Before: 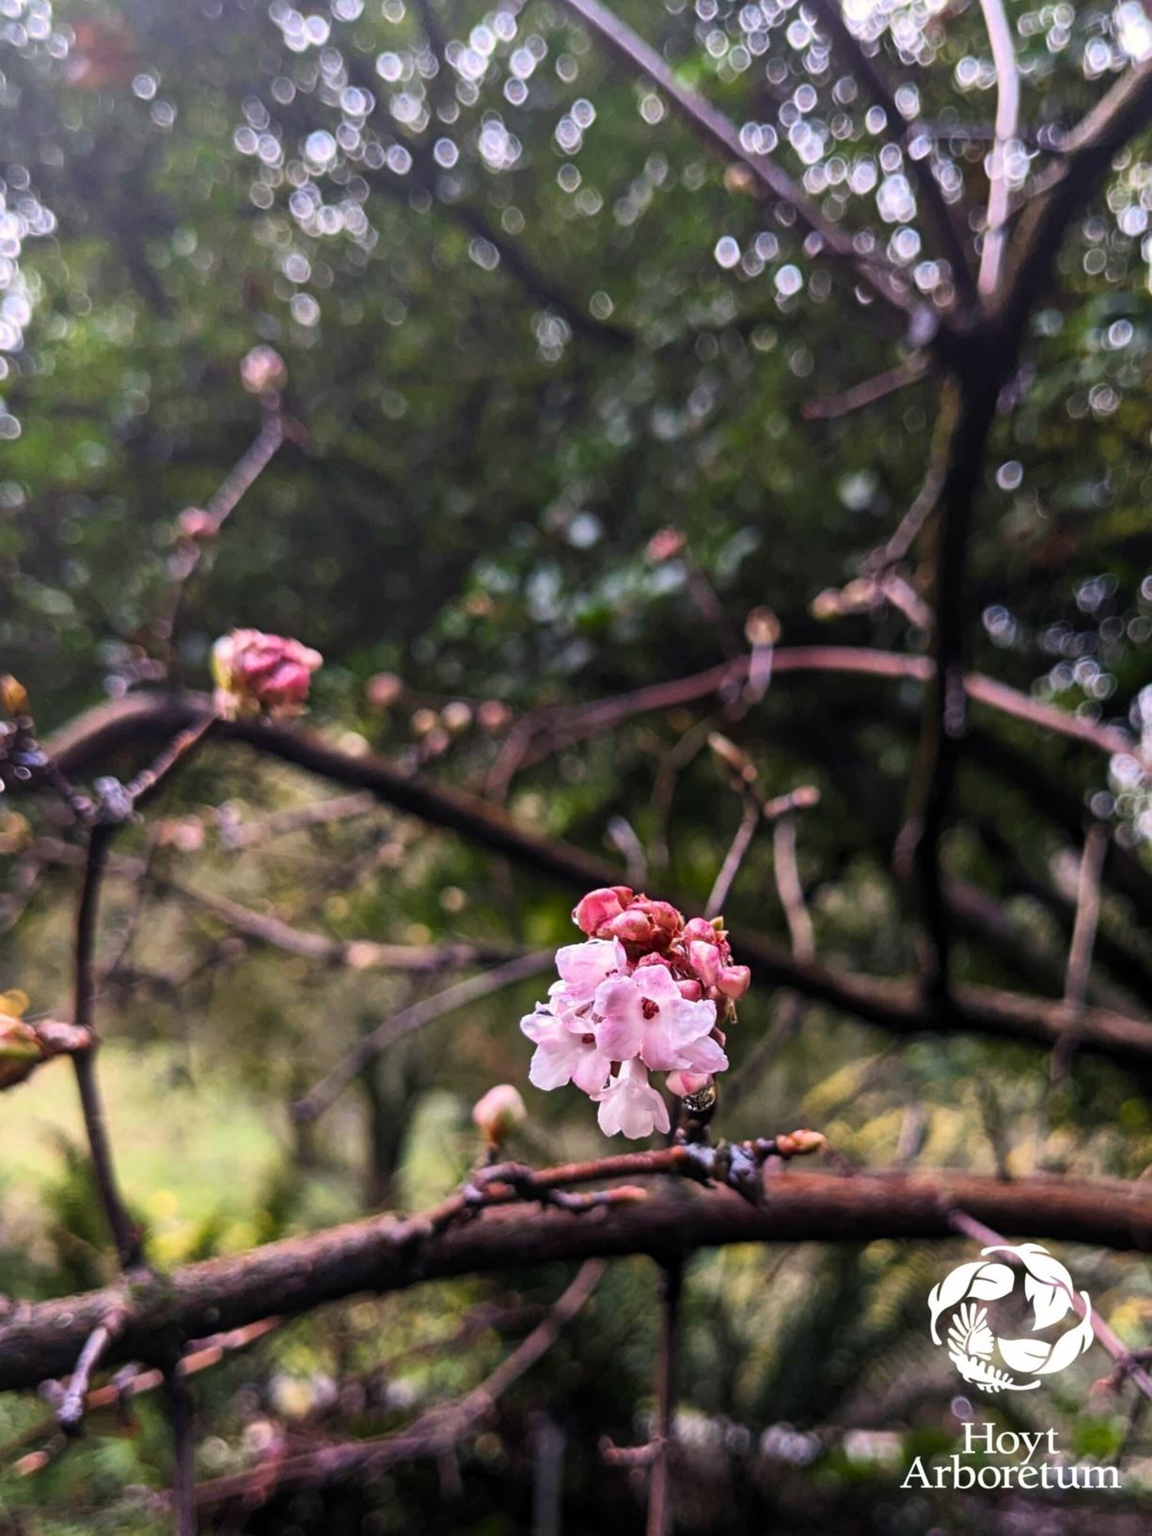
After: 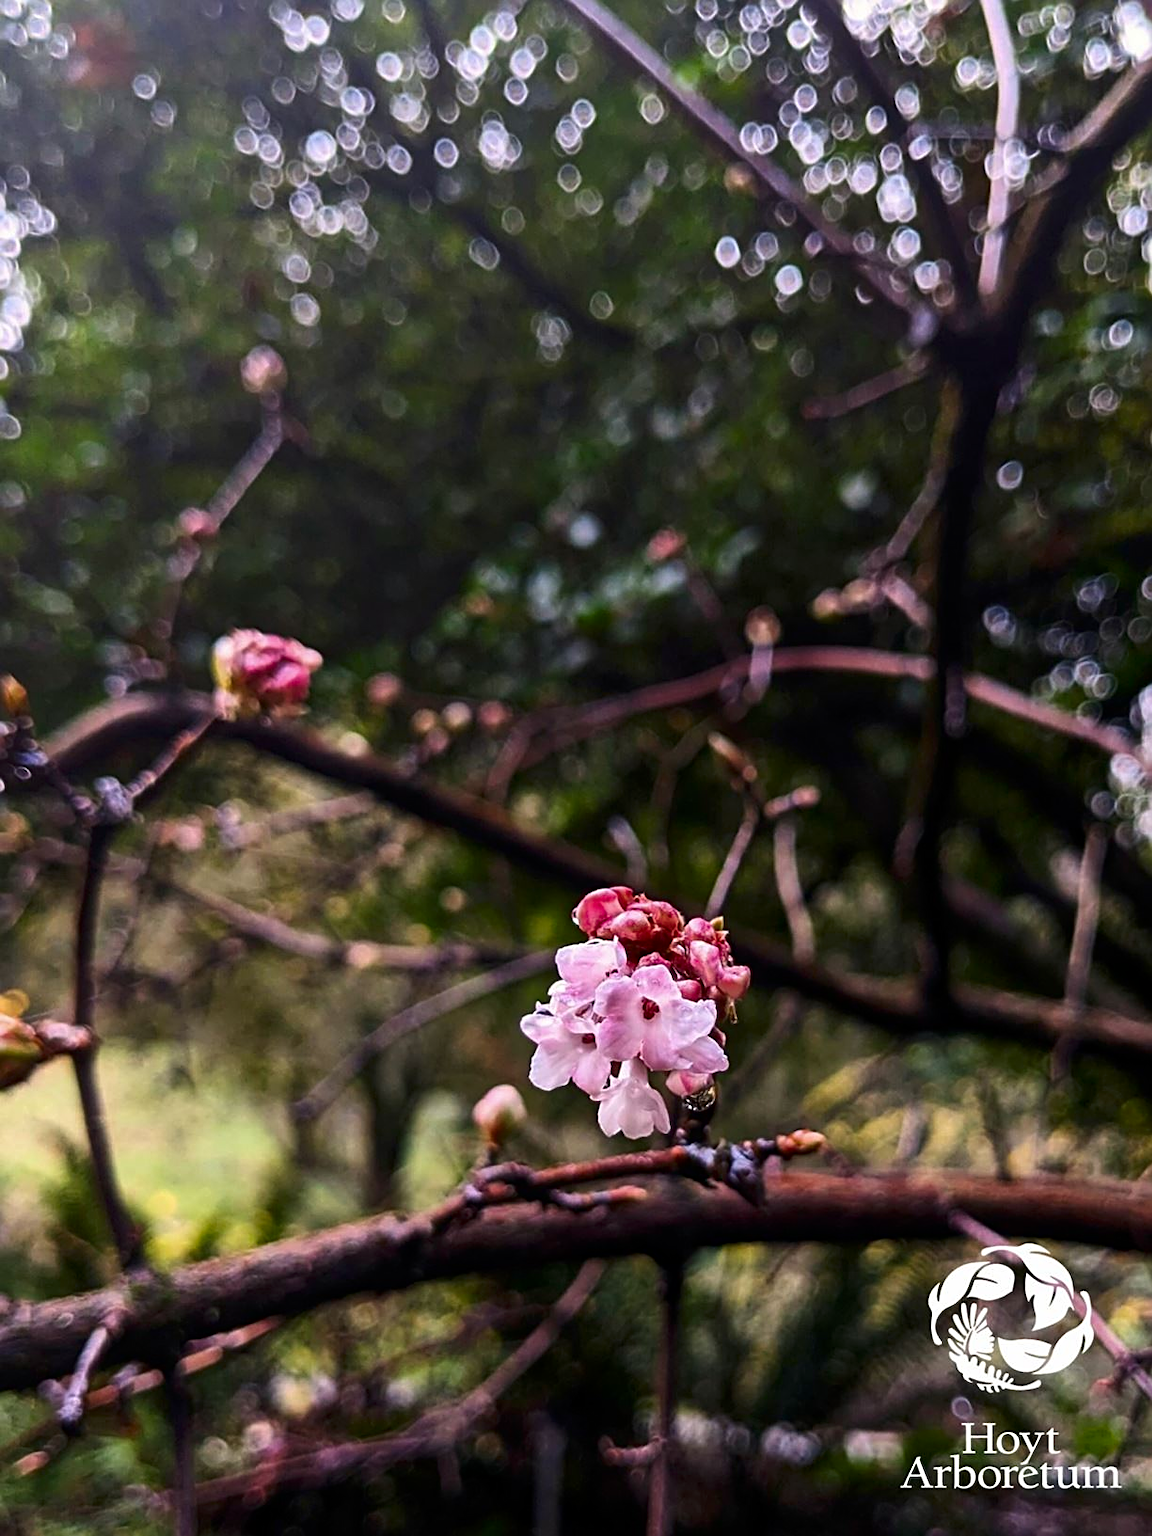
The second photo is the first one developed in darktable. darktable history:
sharpen: on, module defaults
contrast brightness saturation: contrast 0.065, brightness -0.131, saturation 0.055
